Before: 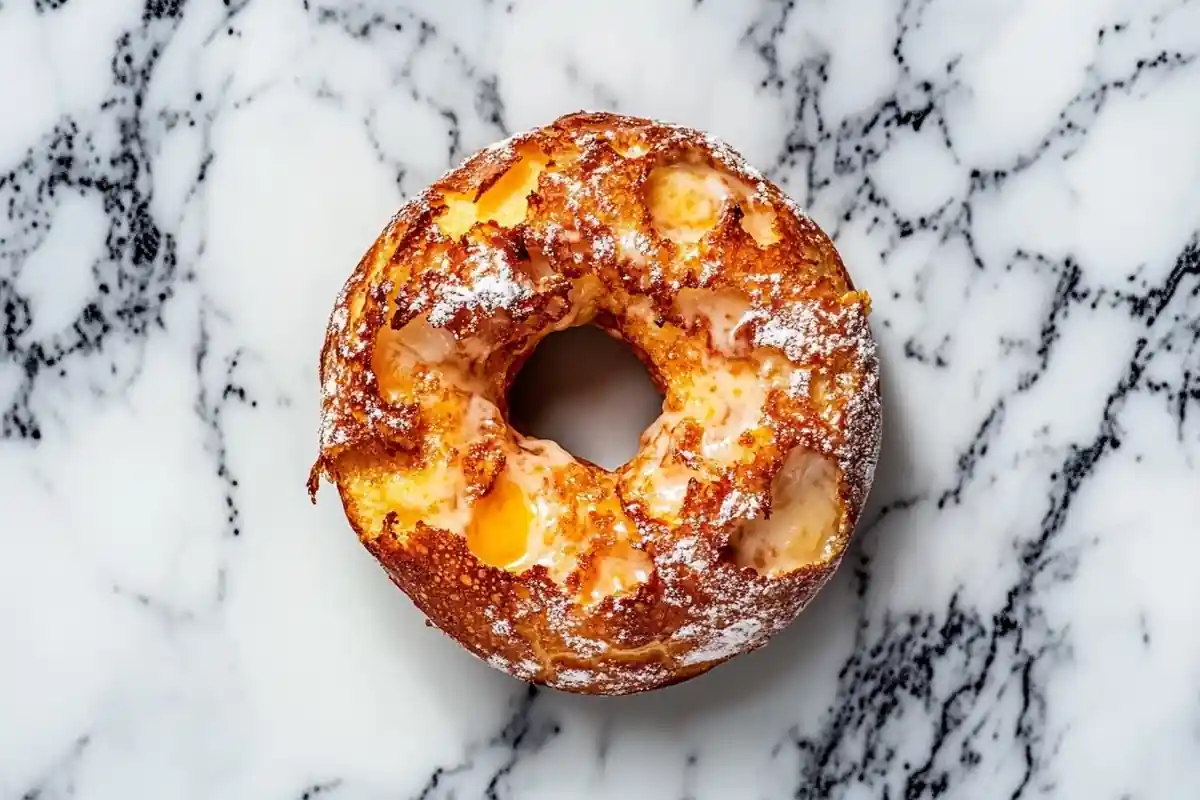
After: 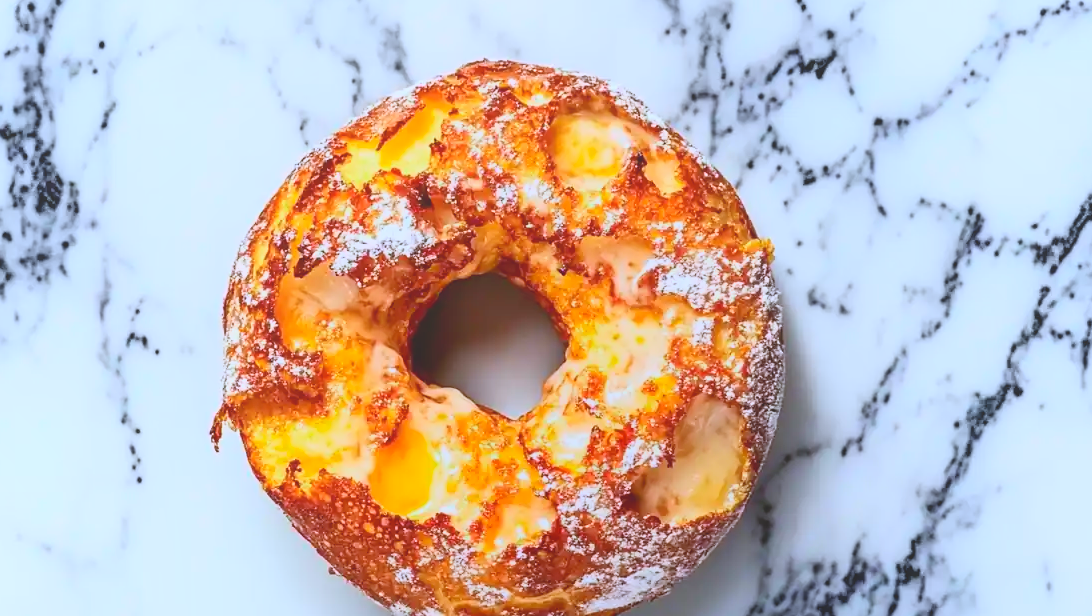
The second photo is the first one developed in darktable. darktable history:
white balance: red 0.931, blue 1.11
crop: left 8.155%, top 6.611%, bottom 15.385%
local contrast: detail 69%
levels: mode automatic, black 0.023%, white 99.97%, levels [0.062, 0.494, 0.925]
contrast brightness saturation: contrast 0.2, brightness 0.16, saturation 0.22
